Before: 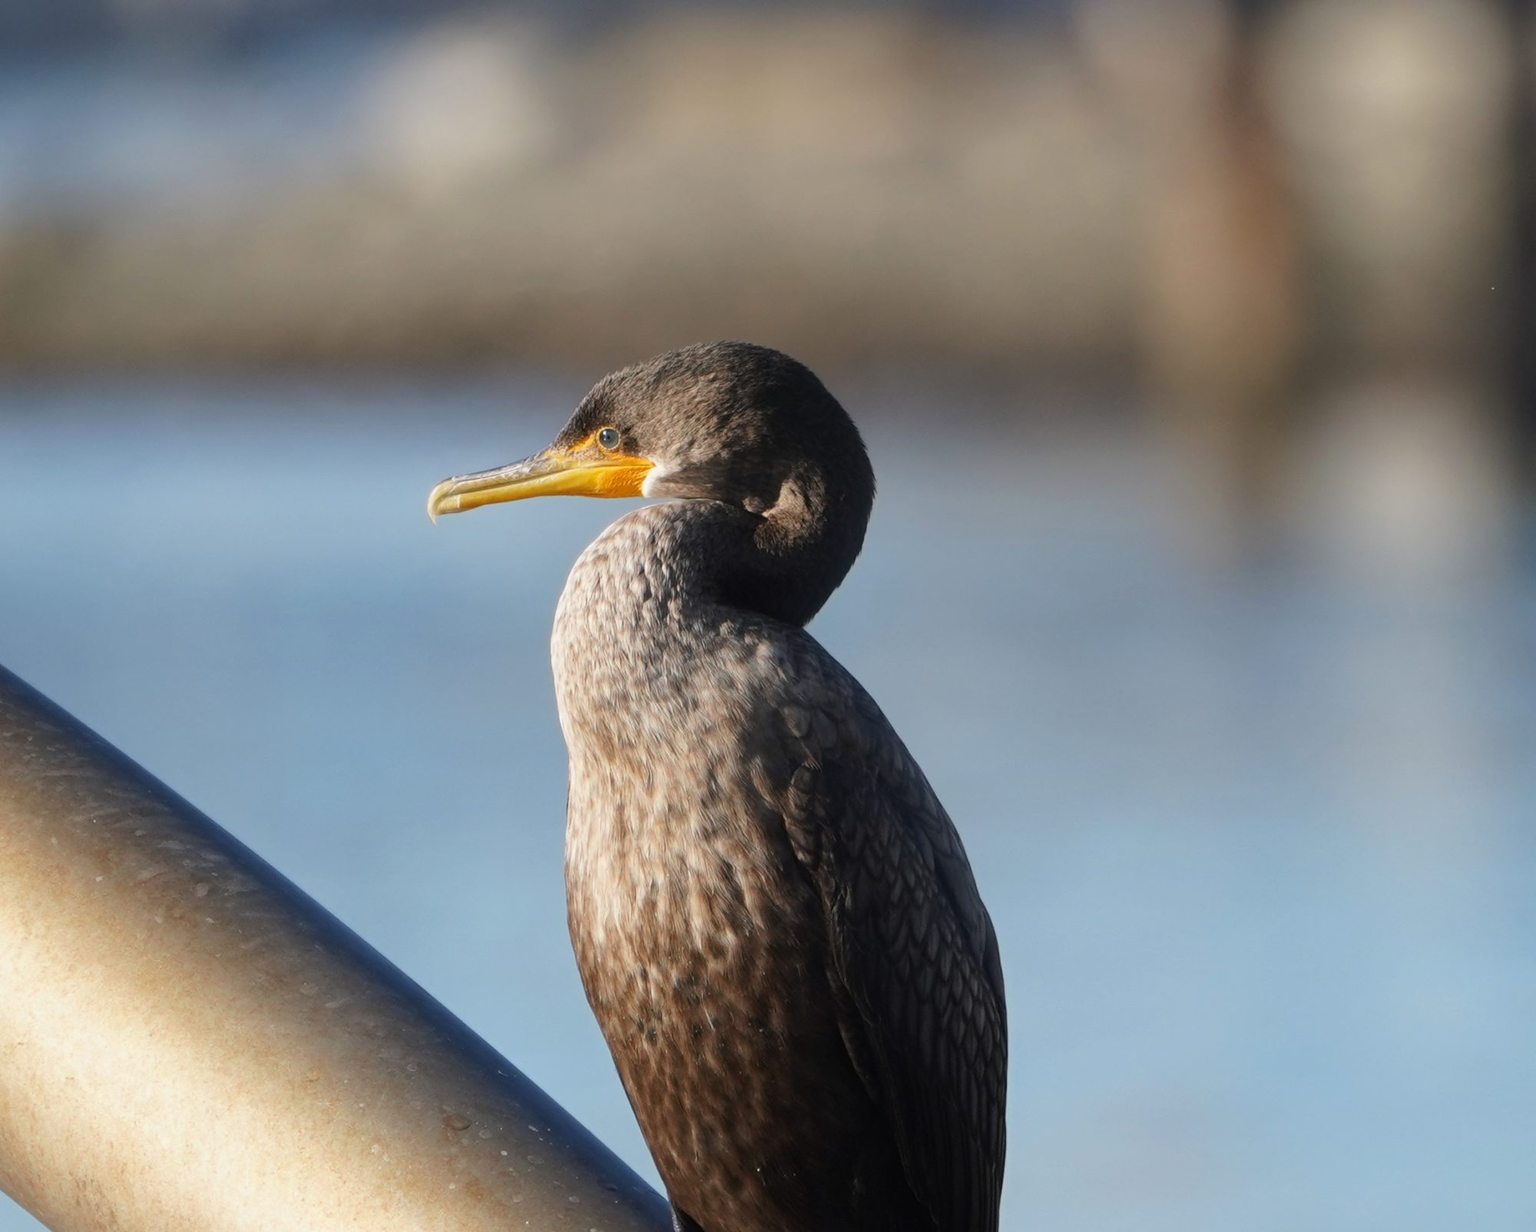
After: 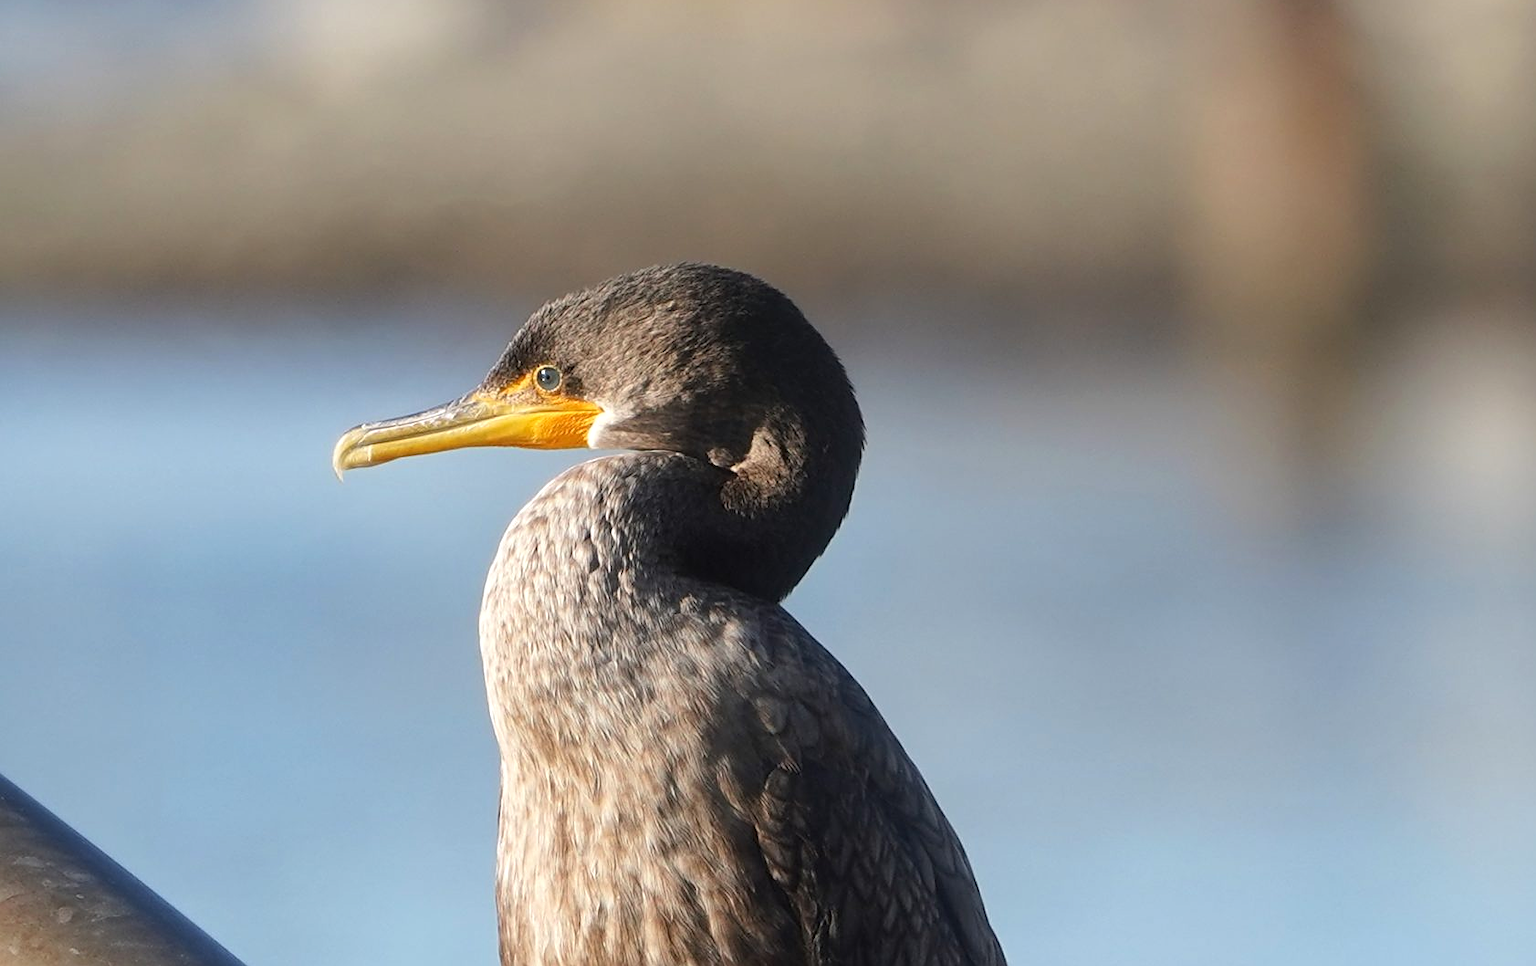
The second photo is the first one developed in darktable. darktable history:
sharpen: on, module defaults
exposure: exposure 0.29 EV, compensate exposure bias true, compensate highlight preservation false
crop and rotate: left 9.636%, top 9.742%, right 6.19%, bottom 24.224%
contrast equalizer: octaves 7, y [[0.439, 0.44, 0.442, 0.457, 0.493, 0.498], [0.5 ×6], [0.5 ×6], [0 ×6], [0 ×6]], mix 0.16
